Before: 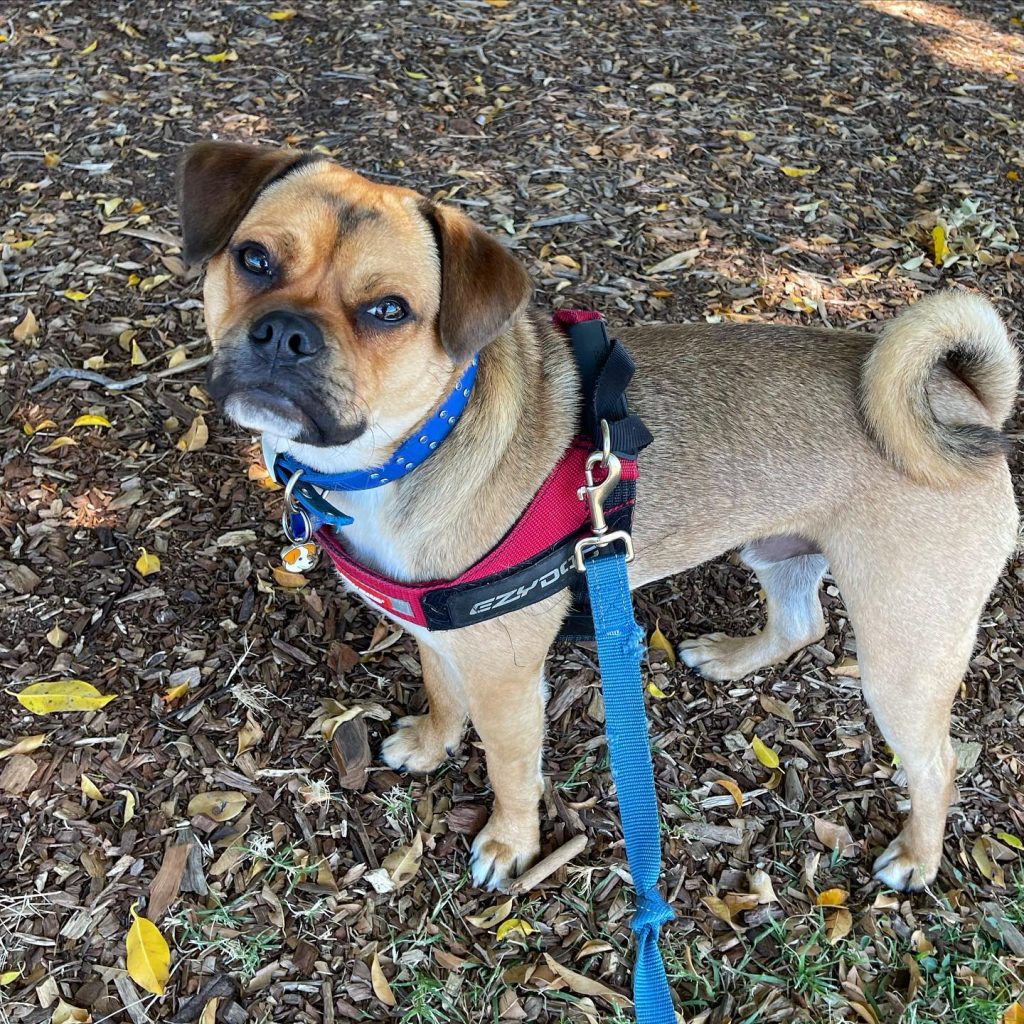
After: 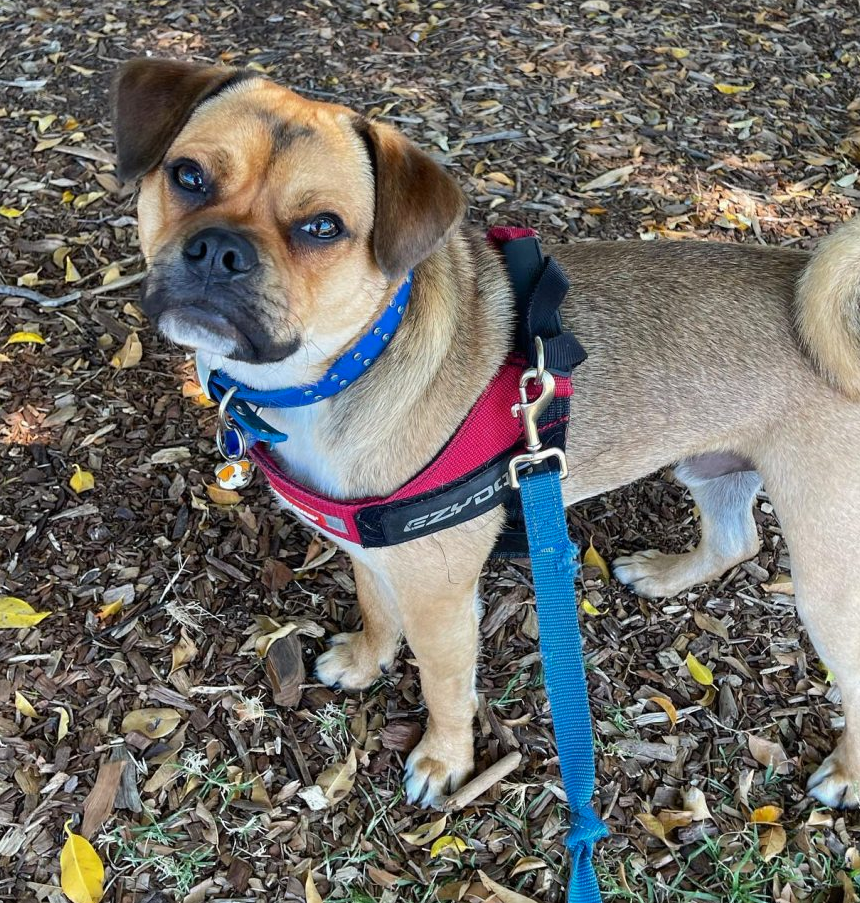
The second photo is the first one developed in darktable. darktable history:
color zones: curves: ch0 [(0, 0.5) (0.143, 0.5) (0.286, 0.5) (0.429, 0.495) (0.571, 0.437) (0.714, 0.44) (0.857, 0.496) (1, 0.5)]
crop: left 6.446%, top 8.188%, right 9.538%, bottom 3.548%
